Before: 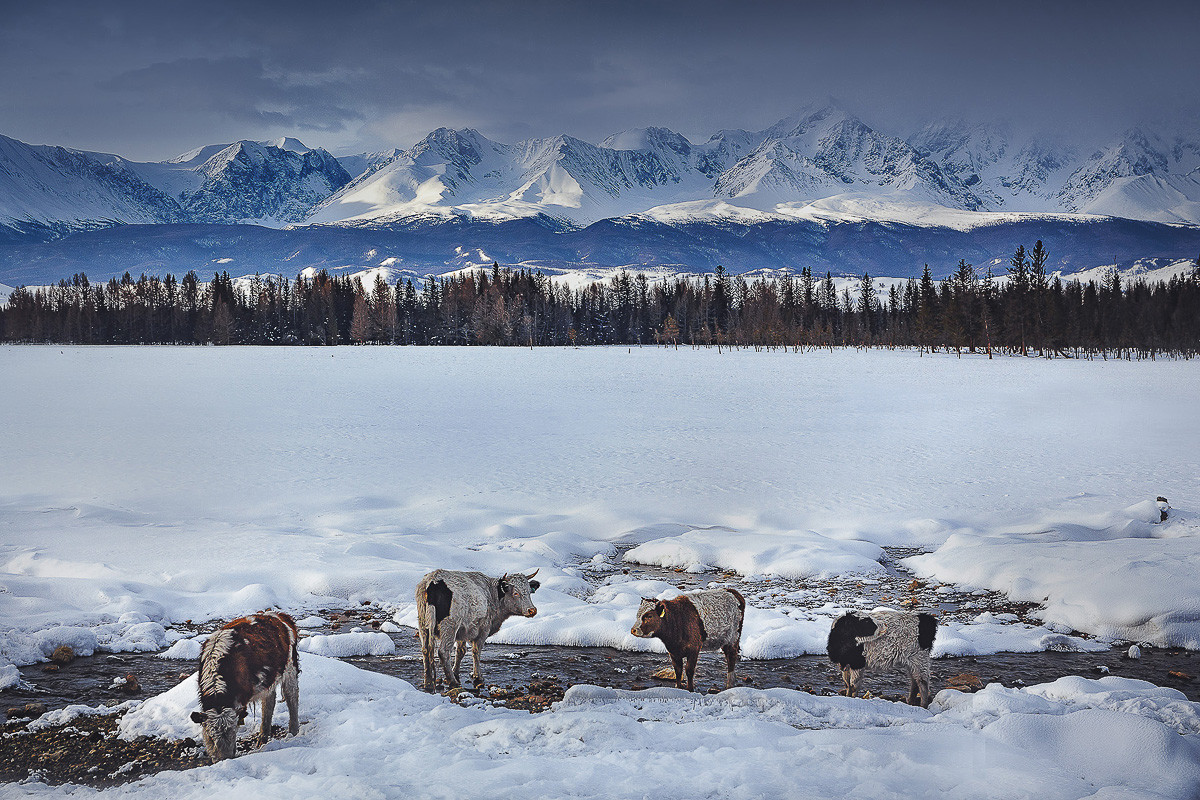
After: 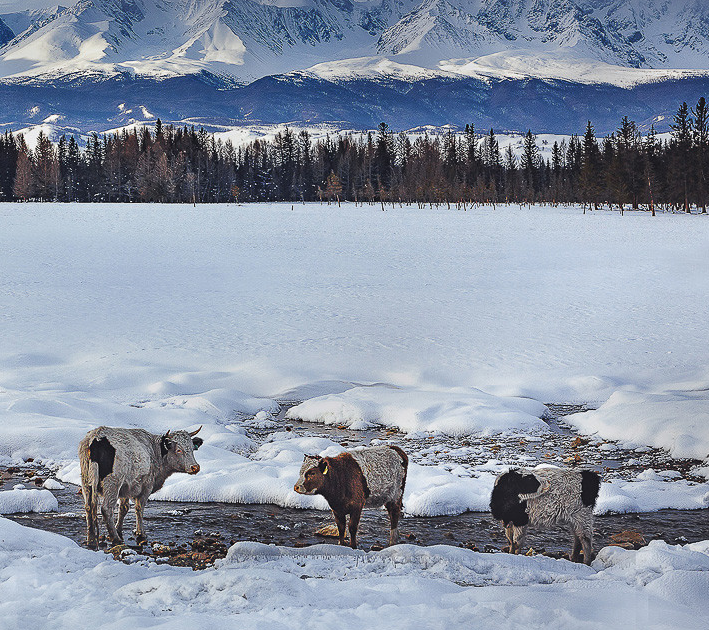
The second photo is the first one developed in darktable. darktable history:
crop and rotate: left 28.147%, top 17.923%, right 12.709%, bottom 3.302%
